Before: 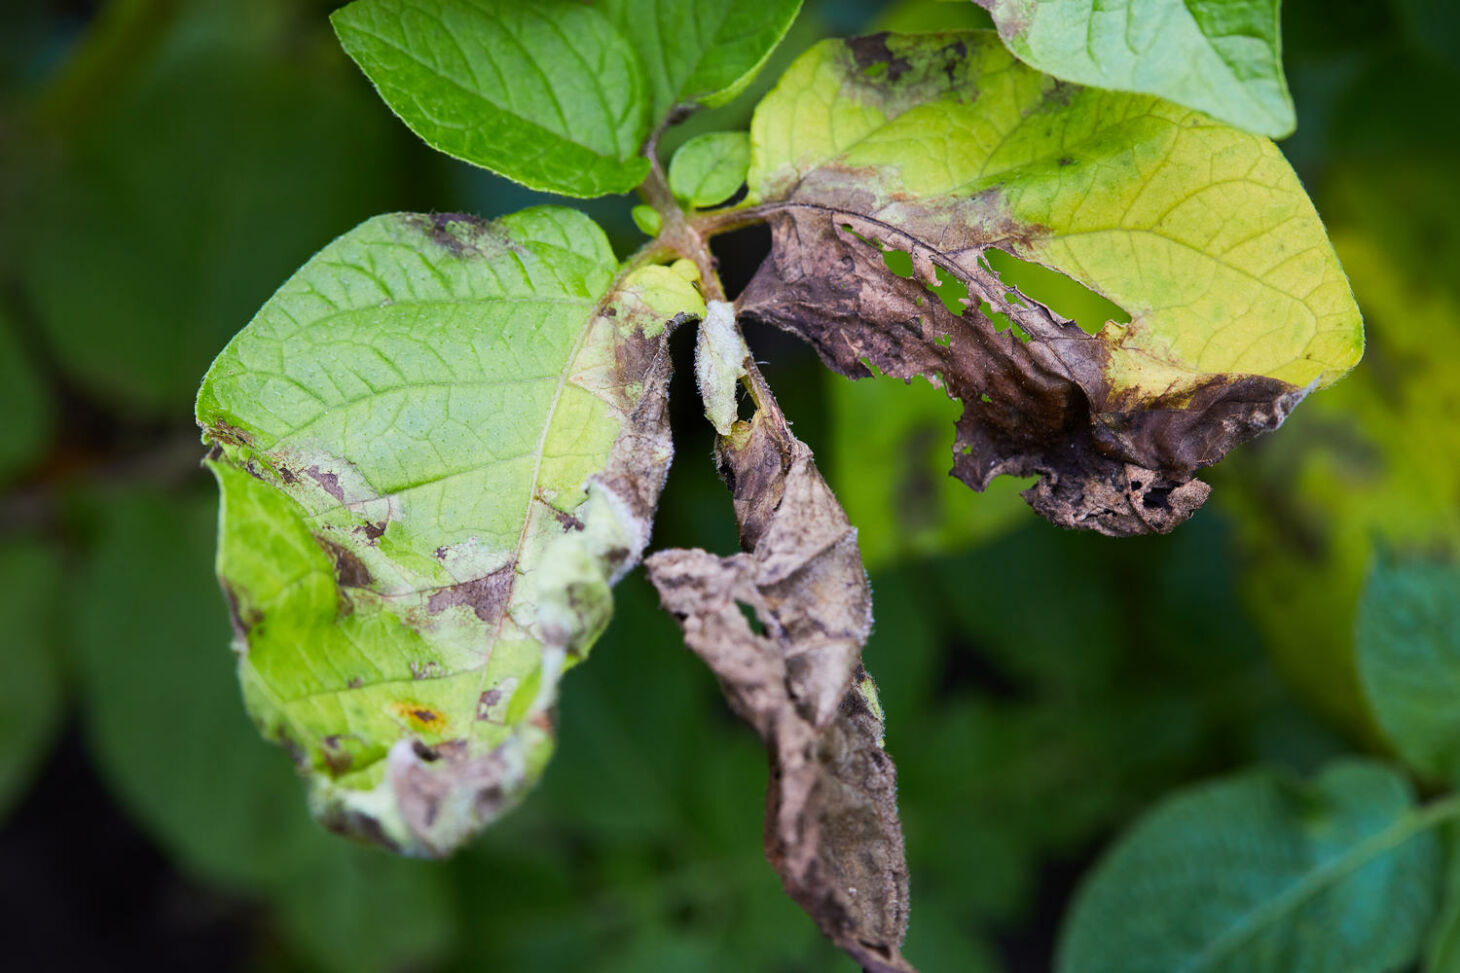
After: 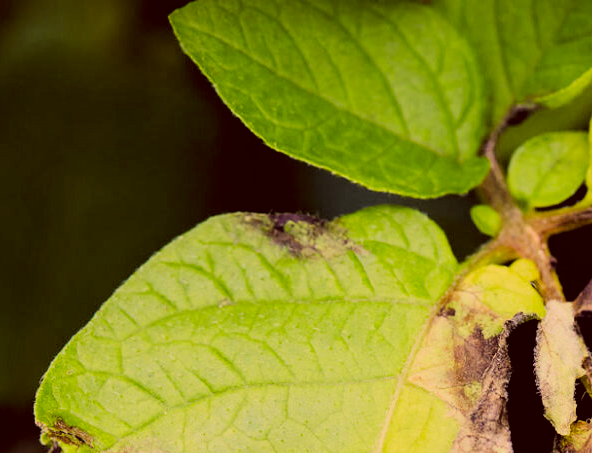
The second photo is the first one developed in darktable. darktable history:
filmic rgb: black relative exposure -5.03 EV, white relative exposure 4 EV, hardness 2.9, contrast 1.296, color science v6 (2022)
crop and rotate: left 11.049%, top 0.085%, right 48.368%, bottom 53.352%
color correction: highlights a* 9.76, highlights b* 38.37, shadows a* 14.13, shadows b* 3.09
